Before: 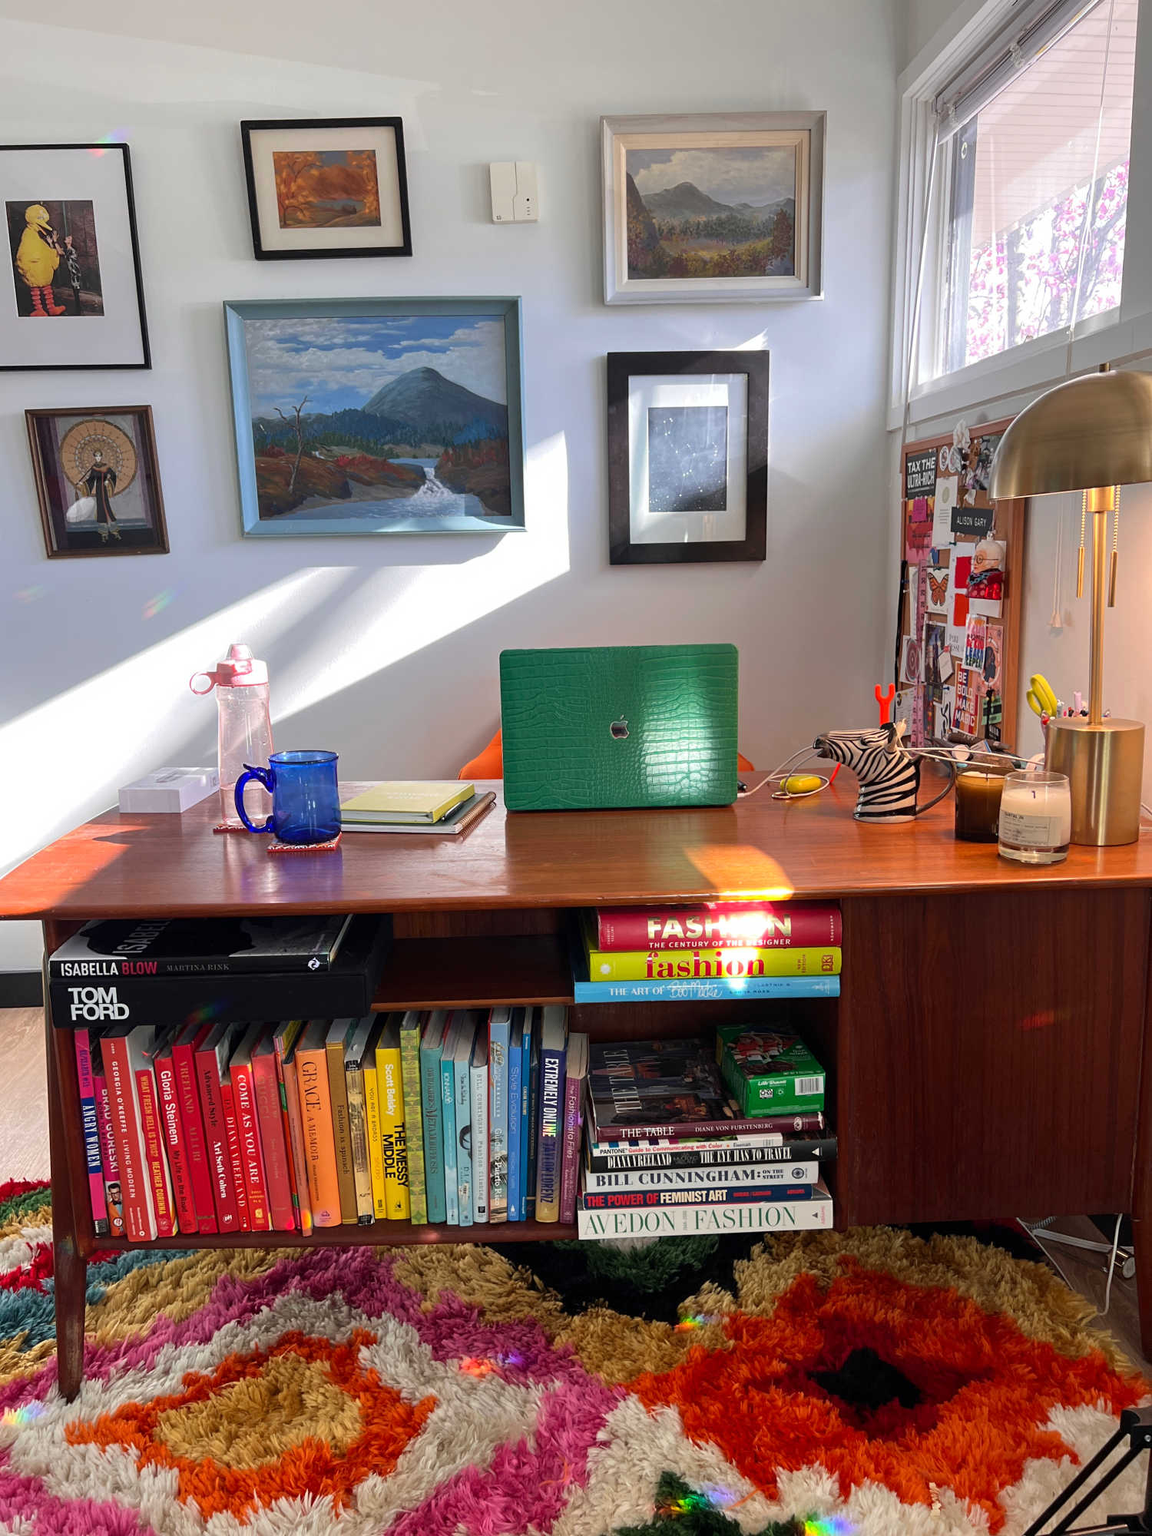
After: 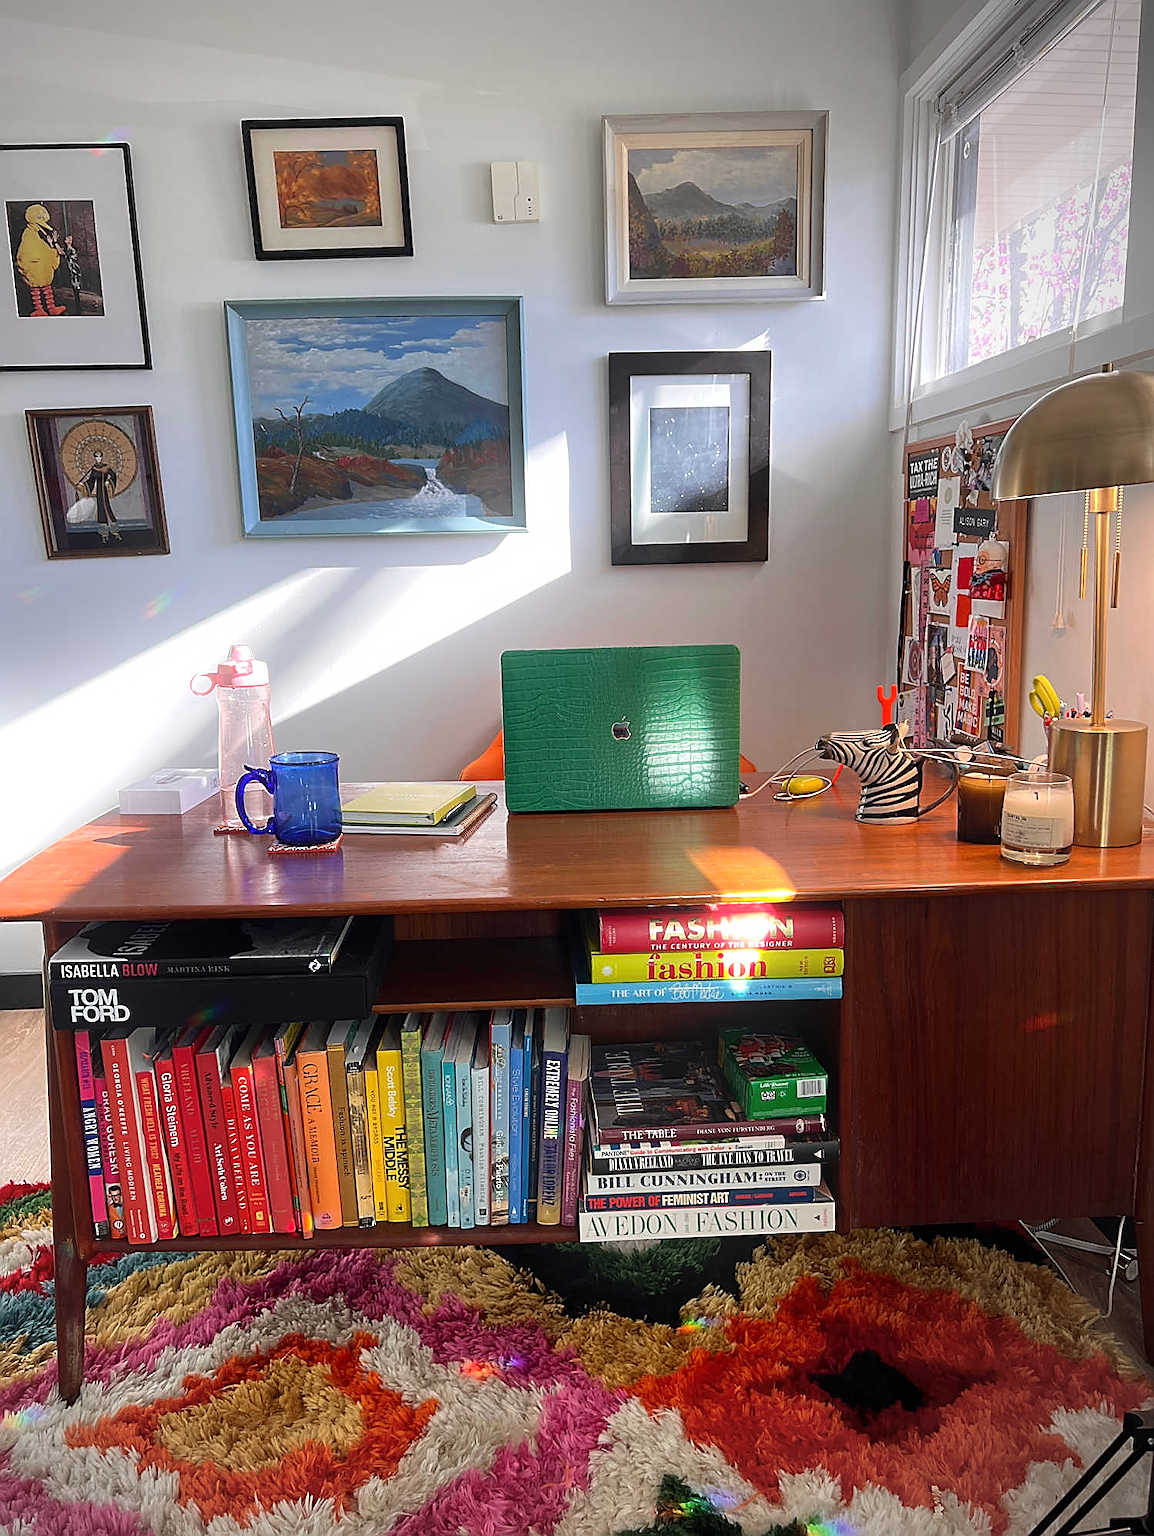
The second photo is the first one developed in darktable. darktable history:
sharpen: radius 1.4, amount 1.25, threshold 0.7
crop: top 0.05%, bottom 0.098%
bloom: size 15%, threshold 97%, strength 7%
vignetting: center (-0.15, 0.013)
